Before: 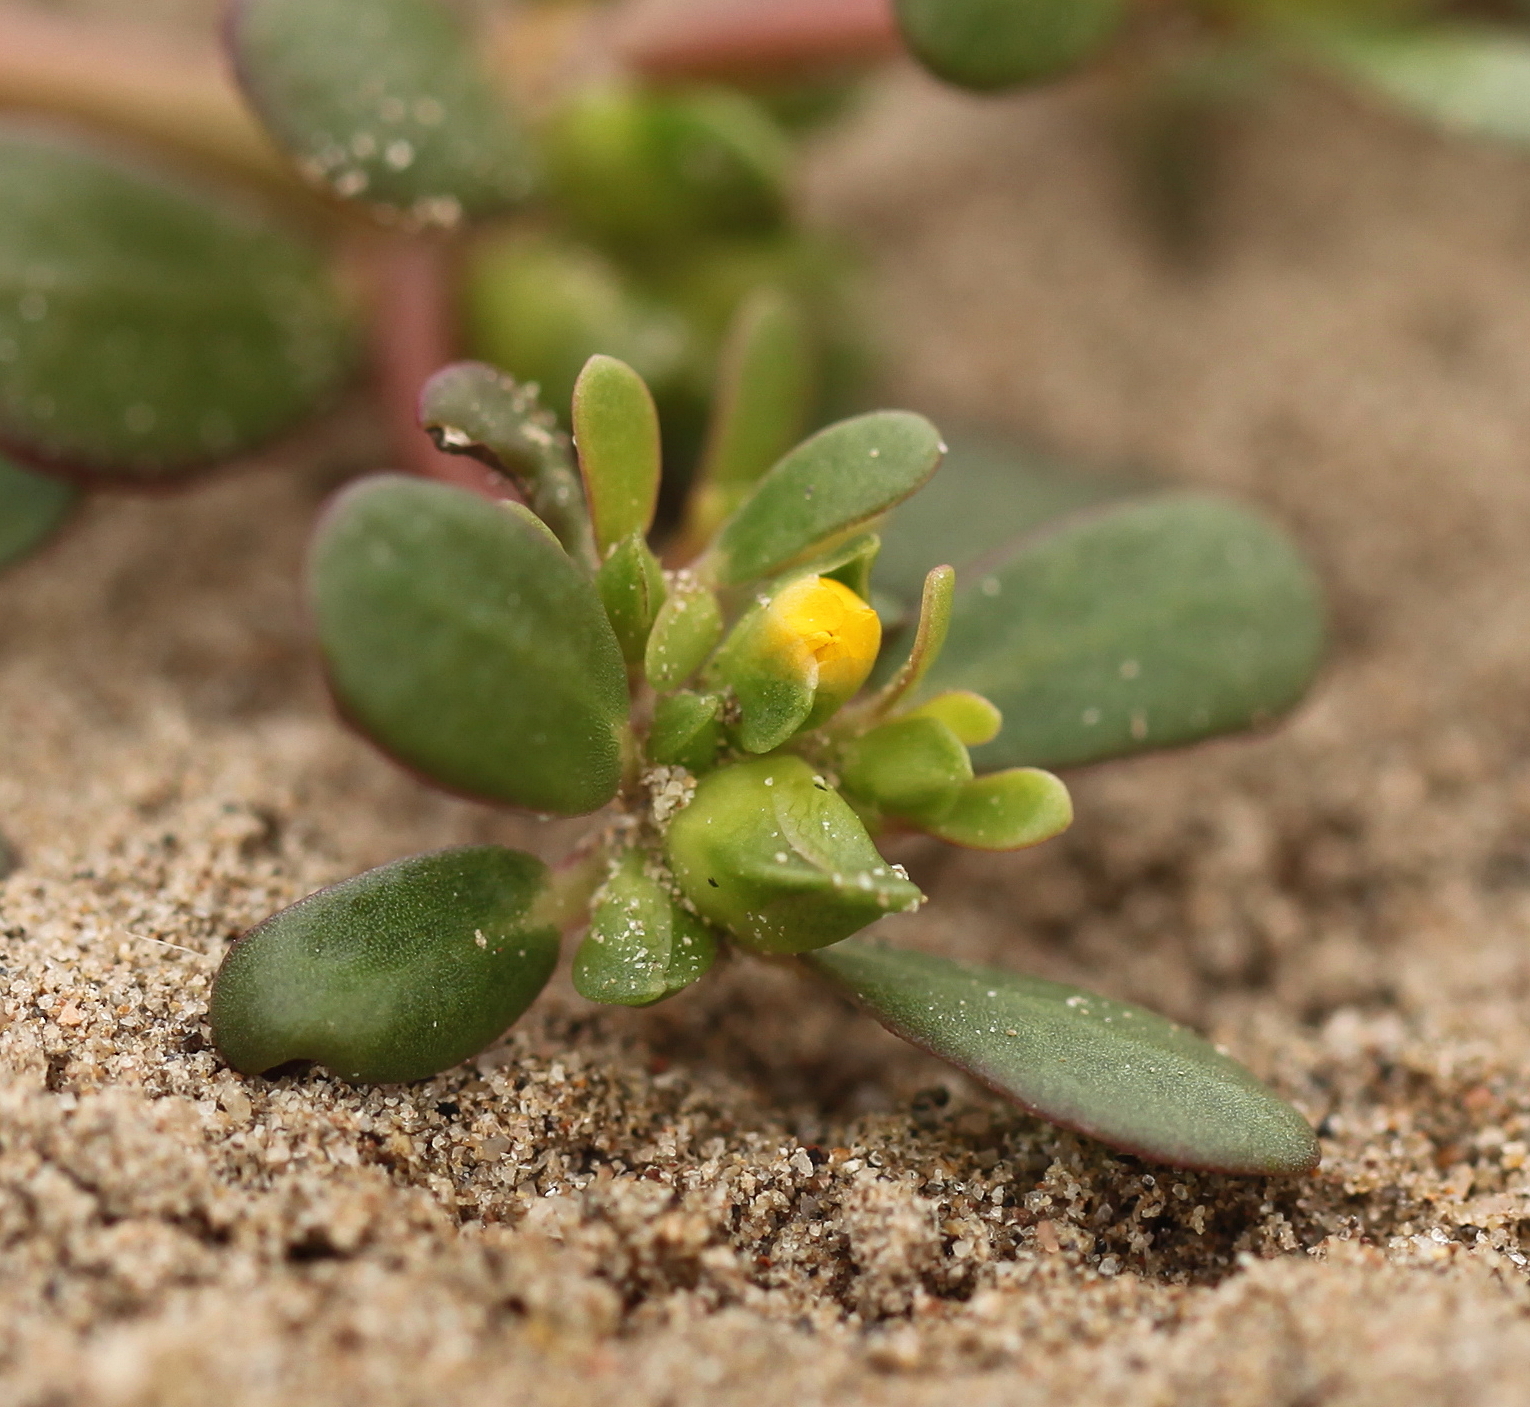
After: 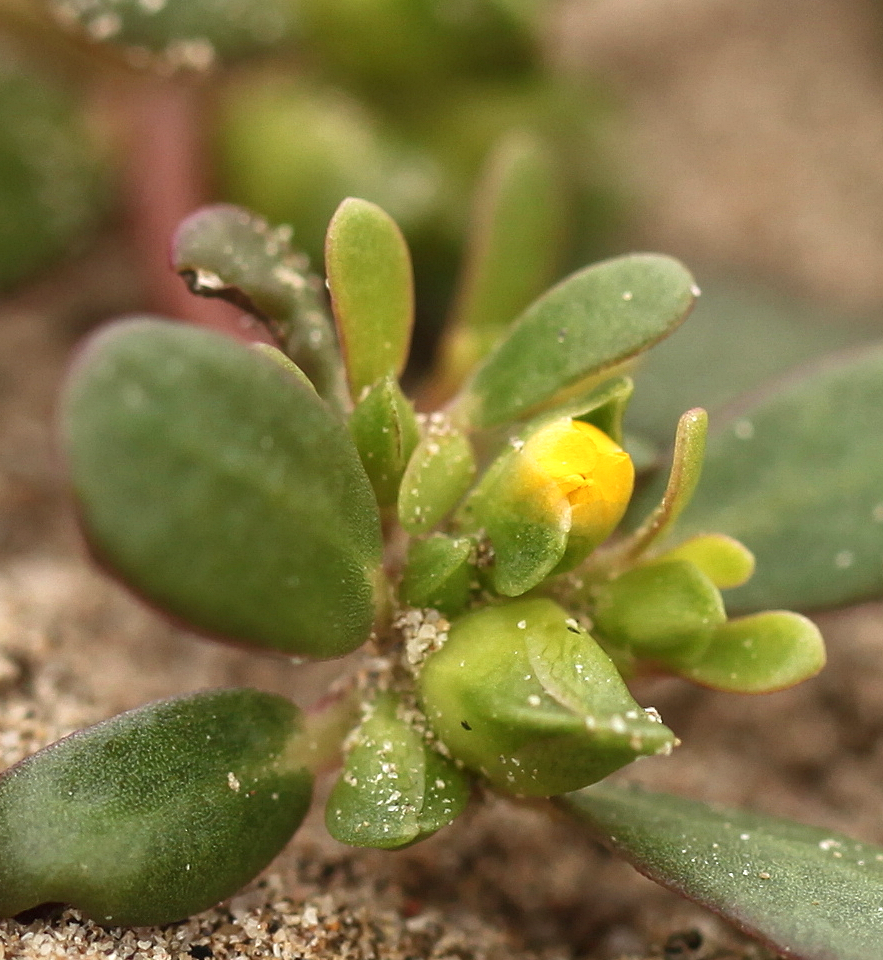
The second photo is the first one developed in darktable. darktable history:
local contrast: highlights 100%, shadows 100%, detail 120%, midtone range 0.2
exposure: black level correction 0, exposure 0.3 EV, compensate highlight preservation false
crop: left 16.202%, top 11.208%, right 26.045%, bottom 20.557%
